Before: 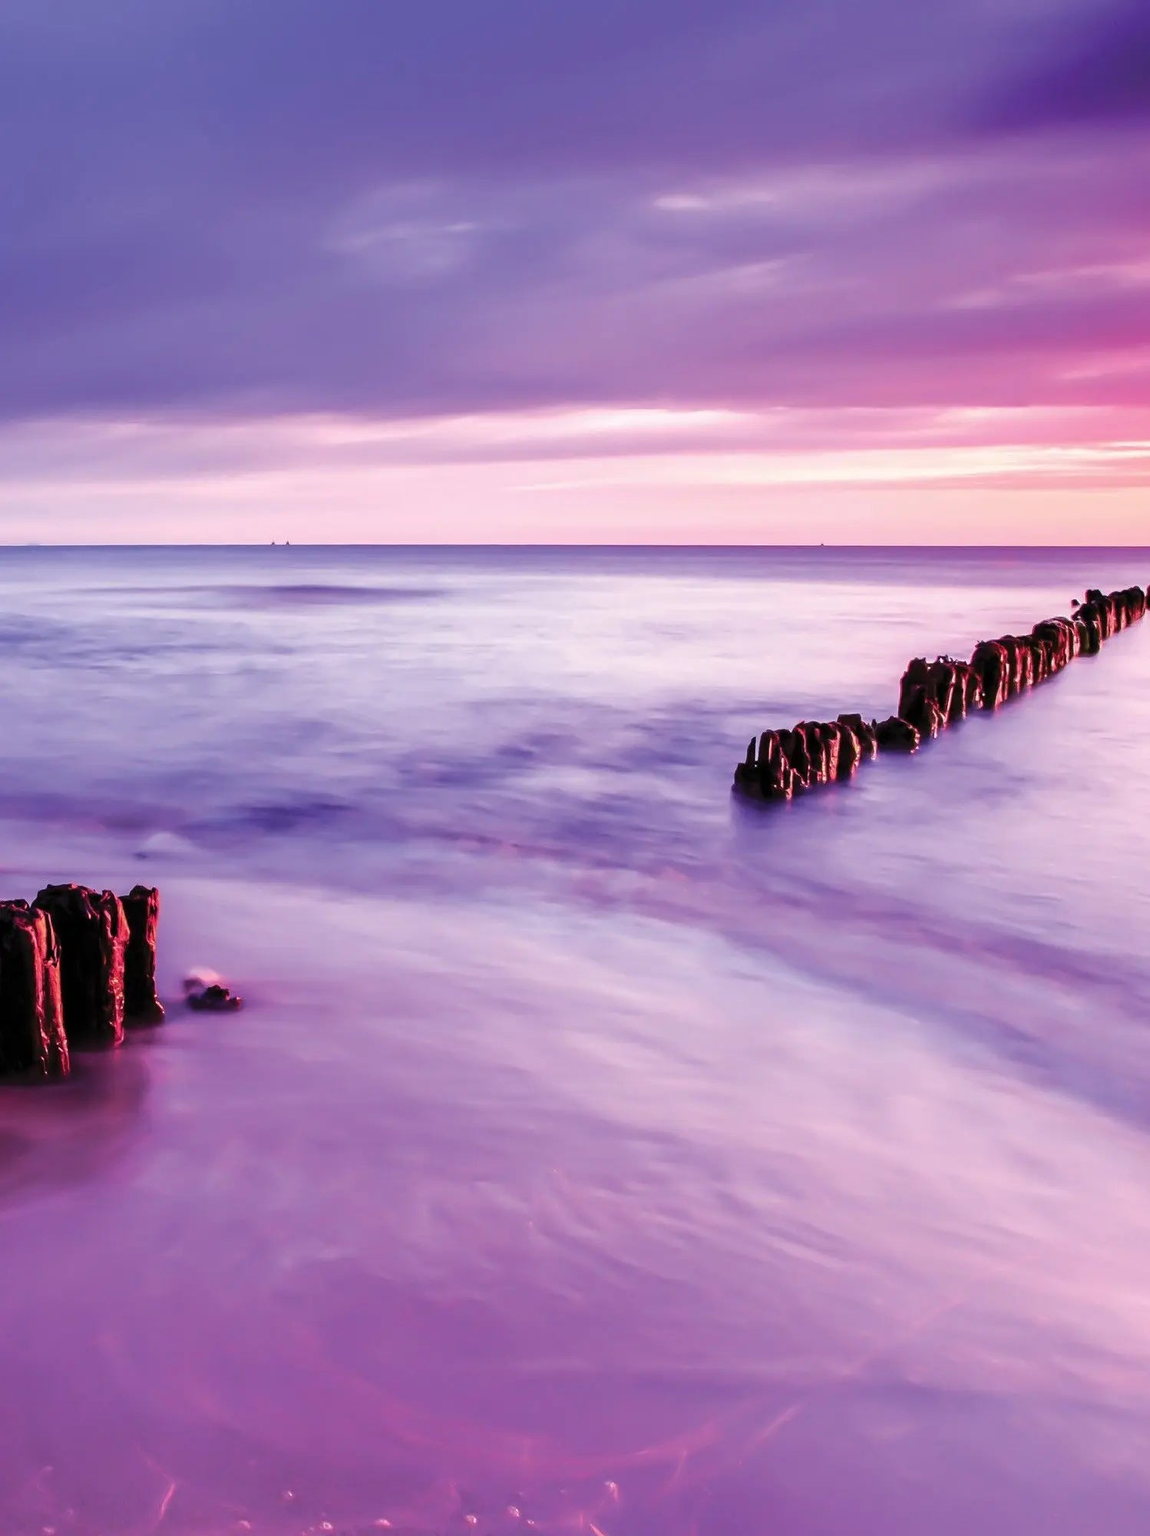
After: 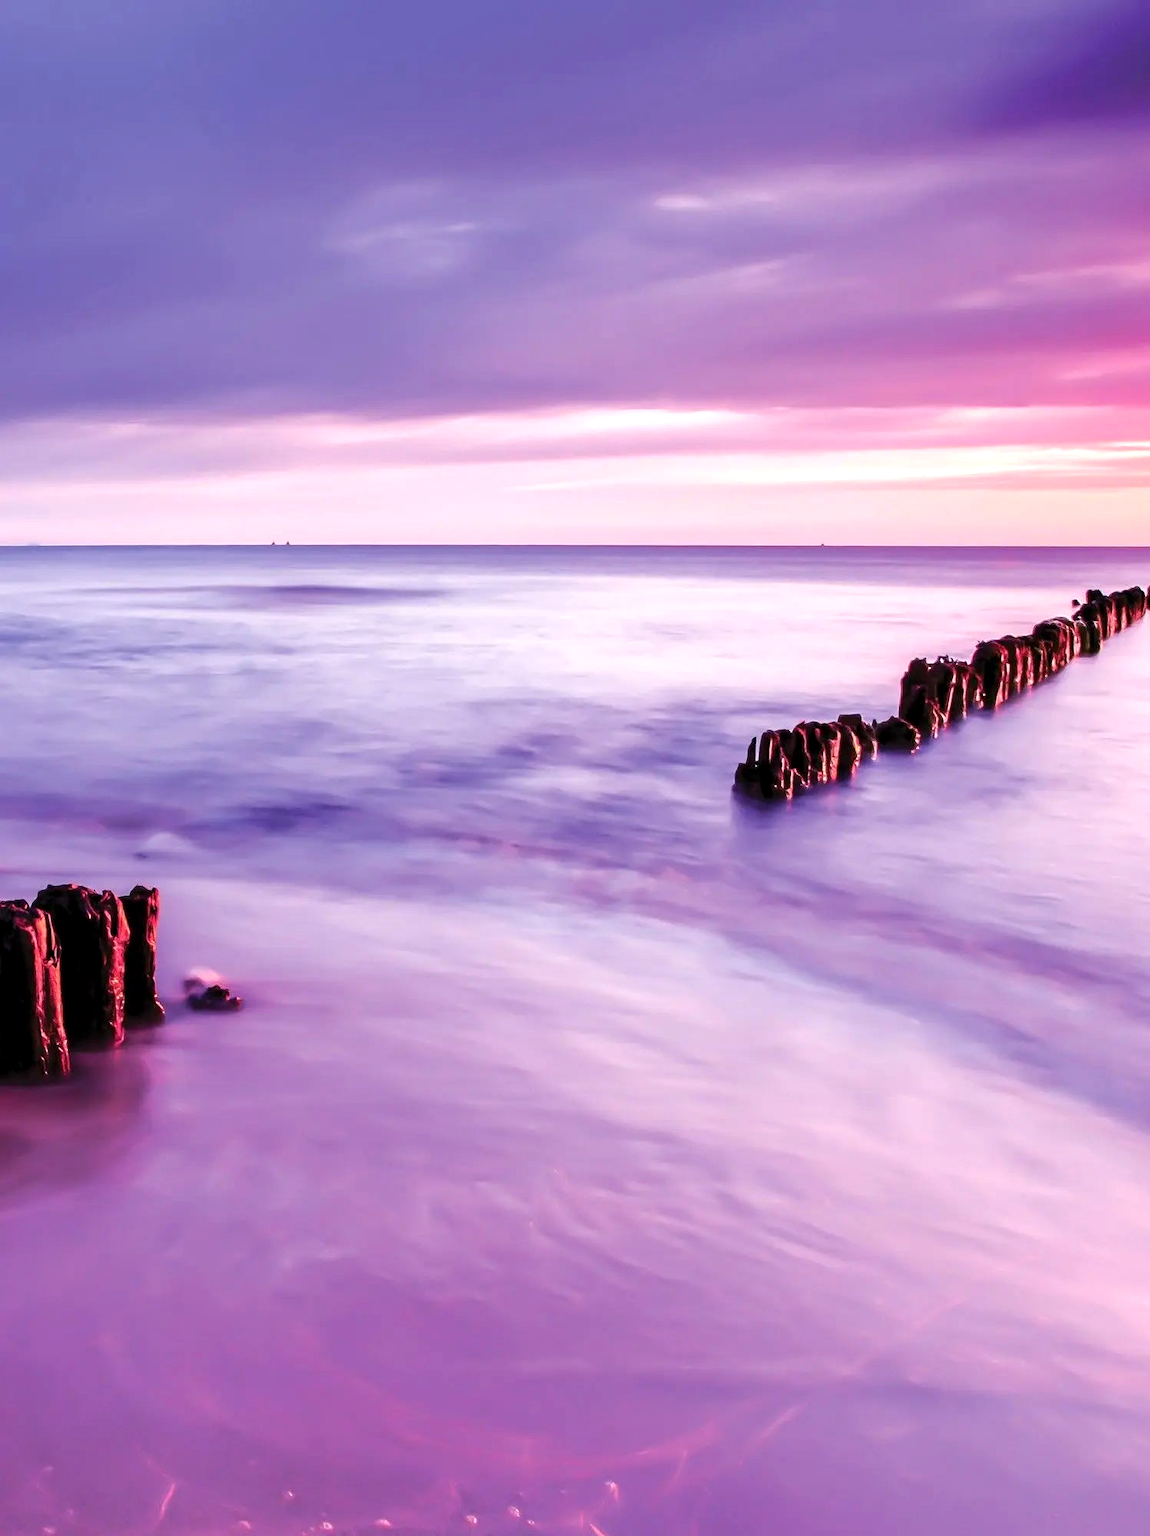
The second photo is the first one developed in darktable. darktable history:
exposure: black level correction 0.002, exposure 0.296 EV, compensate highlight preservation false
